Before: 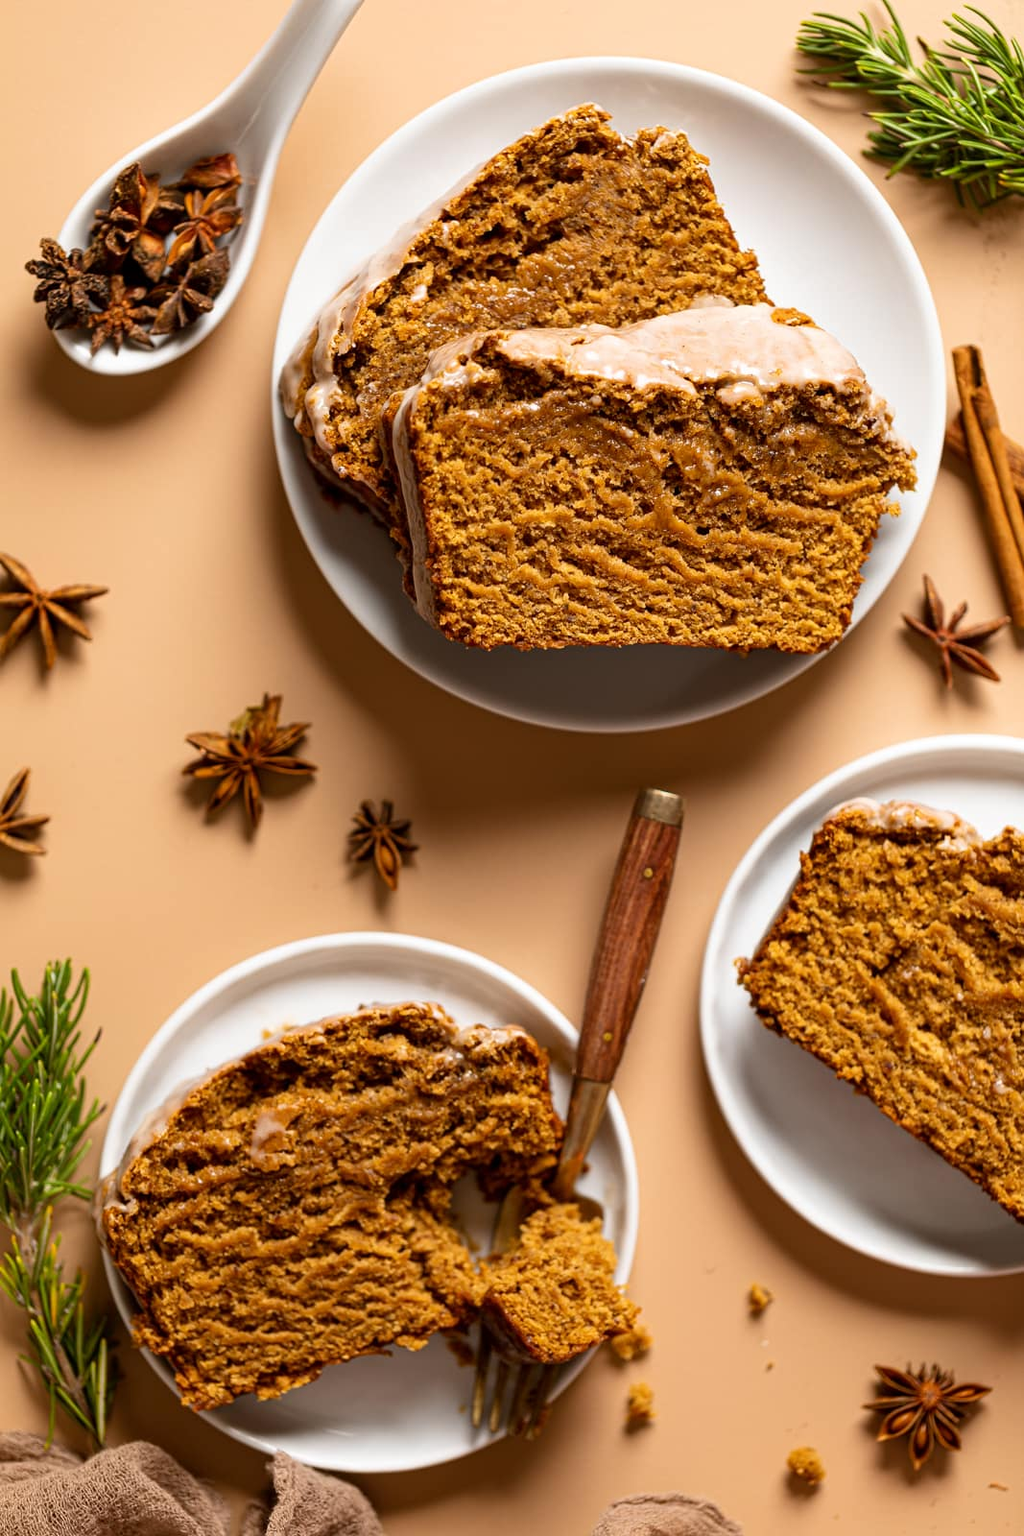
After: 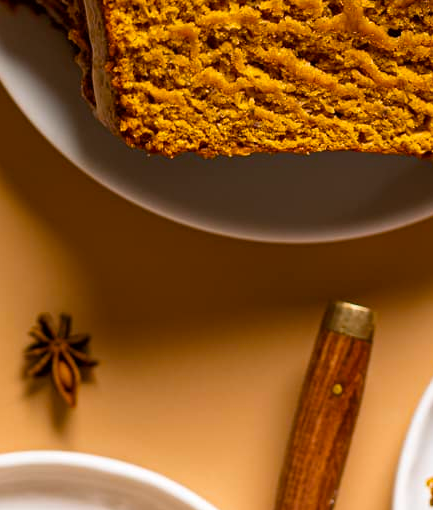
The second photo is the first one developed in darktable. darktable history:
crop: left 31.694%, top 32.561%, right 27.661%, bottom 35.509%
color balance rgb: highlights gain › chroma 0.16%, highlights gain › hue 331.78°, perceptual saturation grading › global saturation 30.847%, global vibrance 20%
